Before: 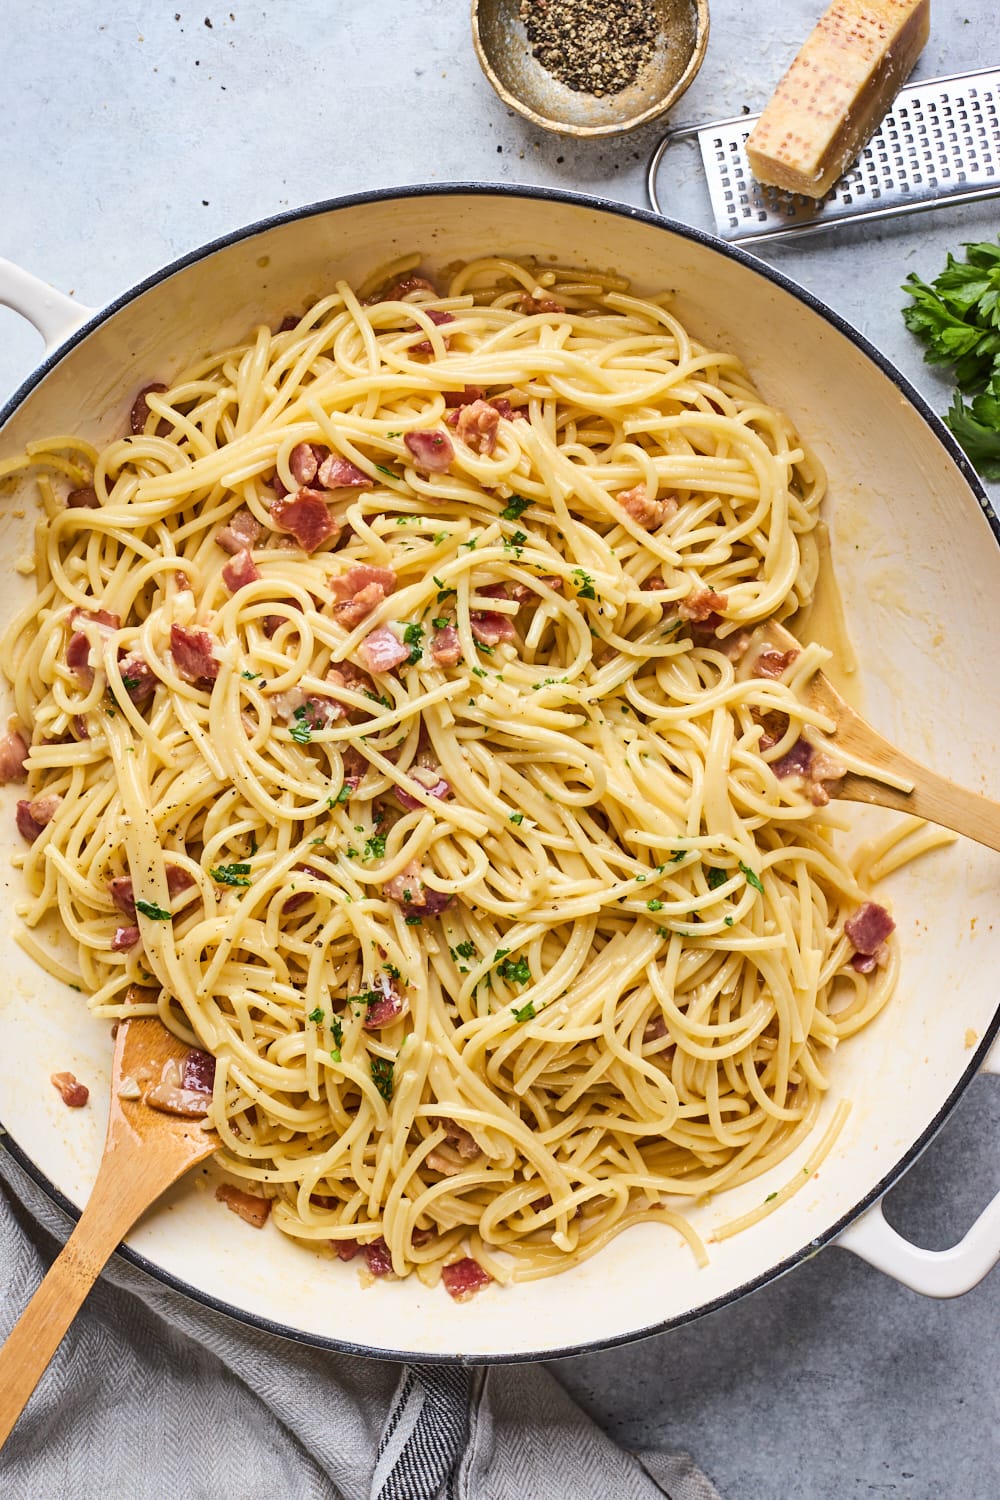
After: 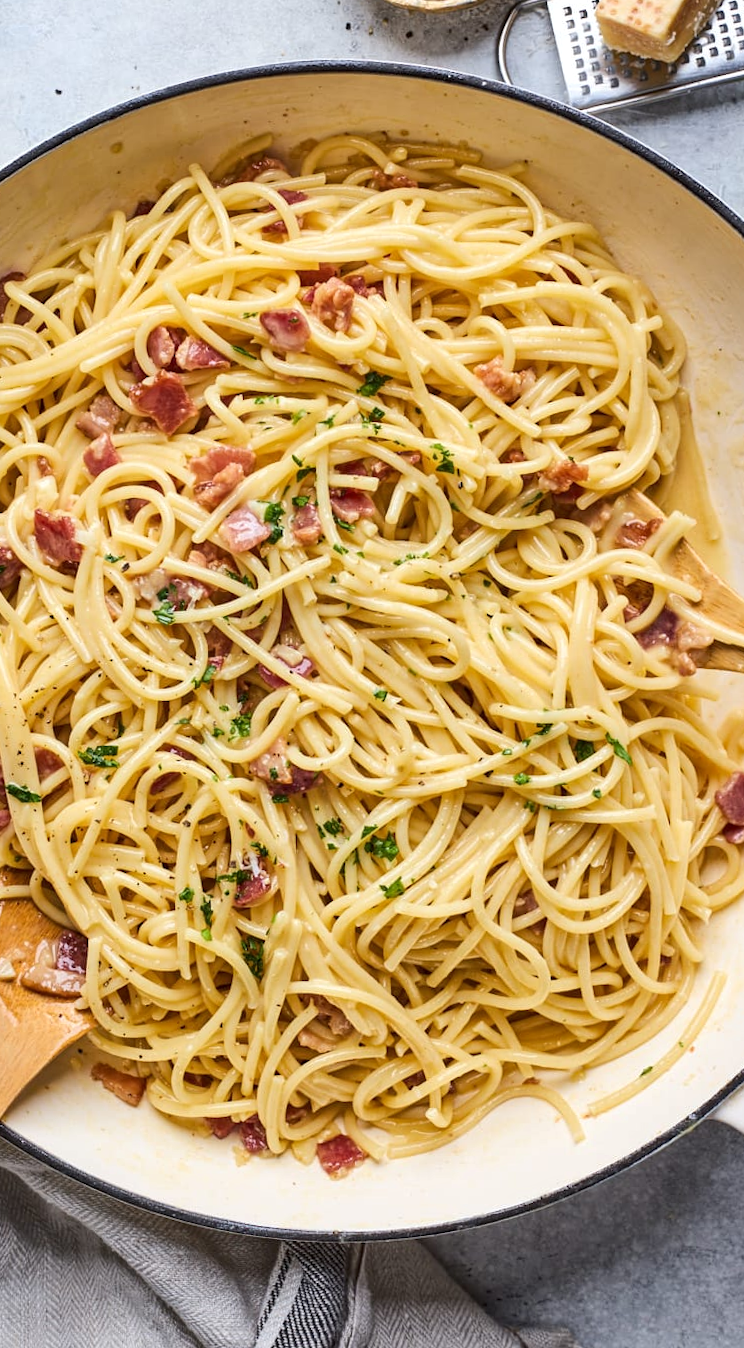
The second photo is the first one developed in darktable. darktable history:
white balance: emerald 1
local contrast: highlights 100%, shadows 100%, detail 120%, midtone range 0.2
rotate and perspective: rotation -1.32°, lens shift (horizontal) -0.031, crop left 0.015, crop right 0.985, crop top 0.047, crop bottom 0.982
crop and rotate: left 13.15%, top 5.251%, right 12.609%
